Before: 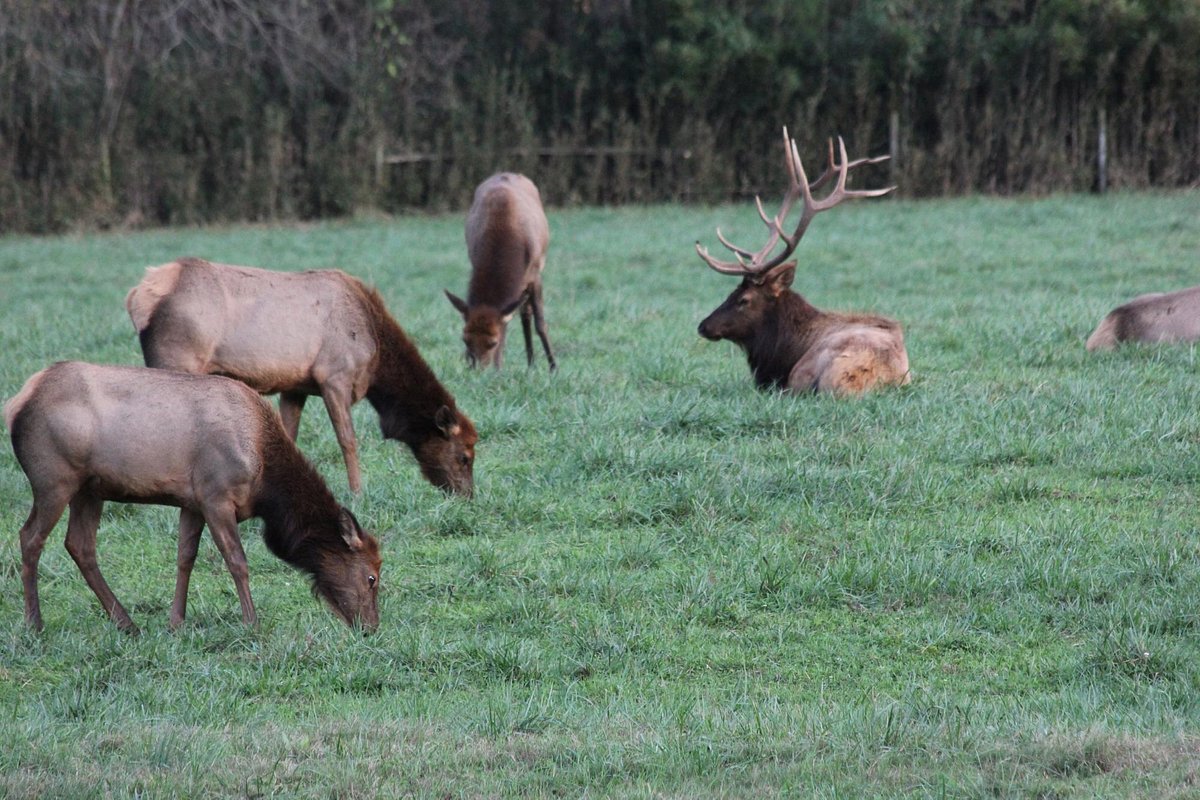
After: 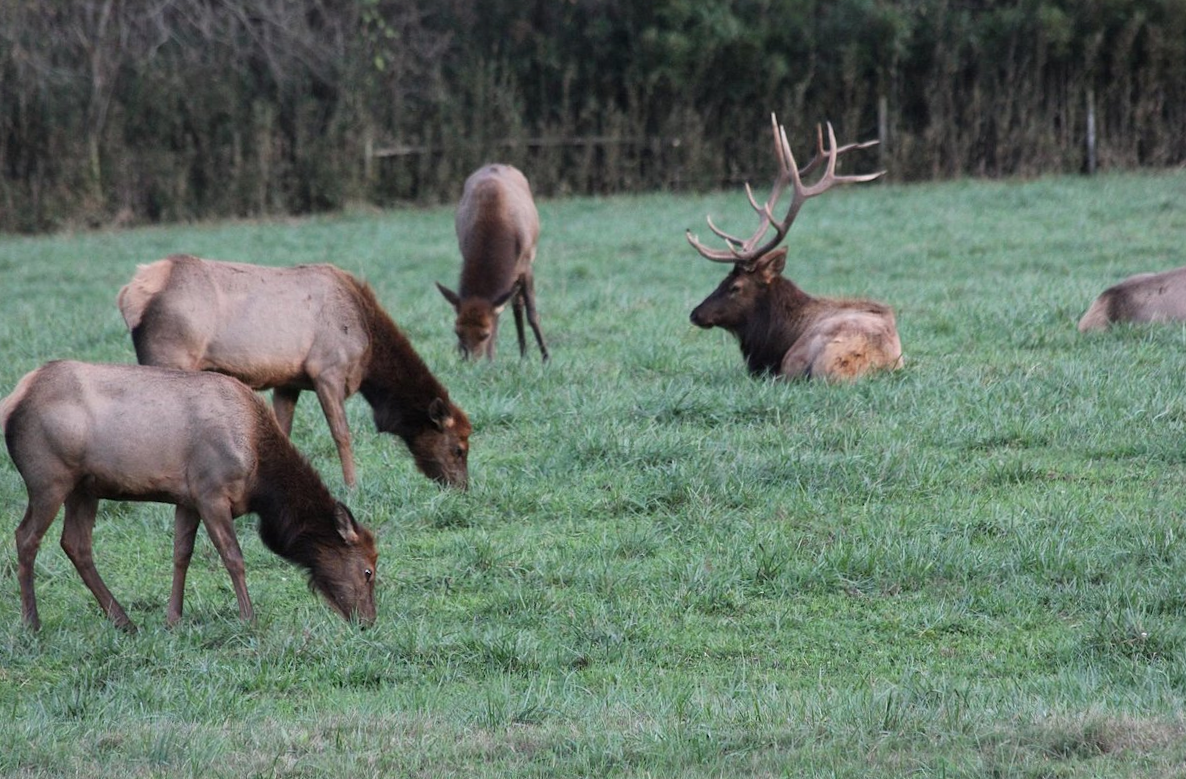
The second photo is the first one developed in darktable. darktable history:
rotate and perspective: rotation -1°, crop left 0.011, crop right 0.989, crop top 0.025, crop bottom 0.975
contrast brightness saturation: saturation -0.05
